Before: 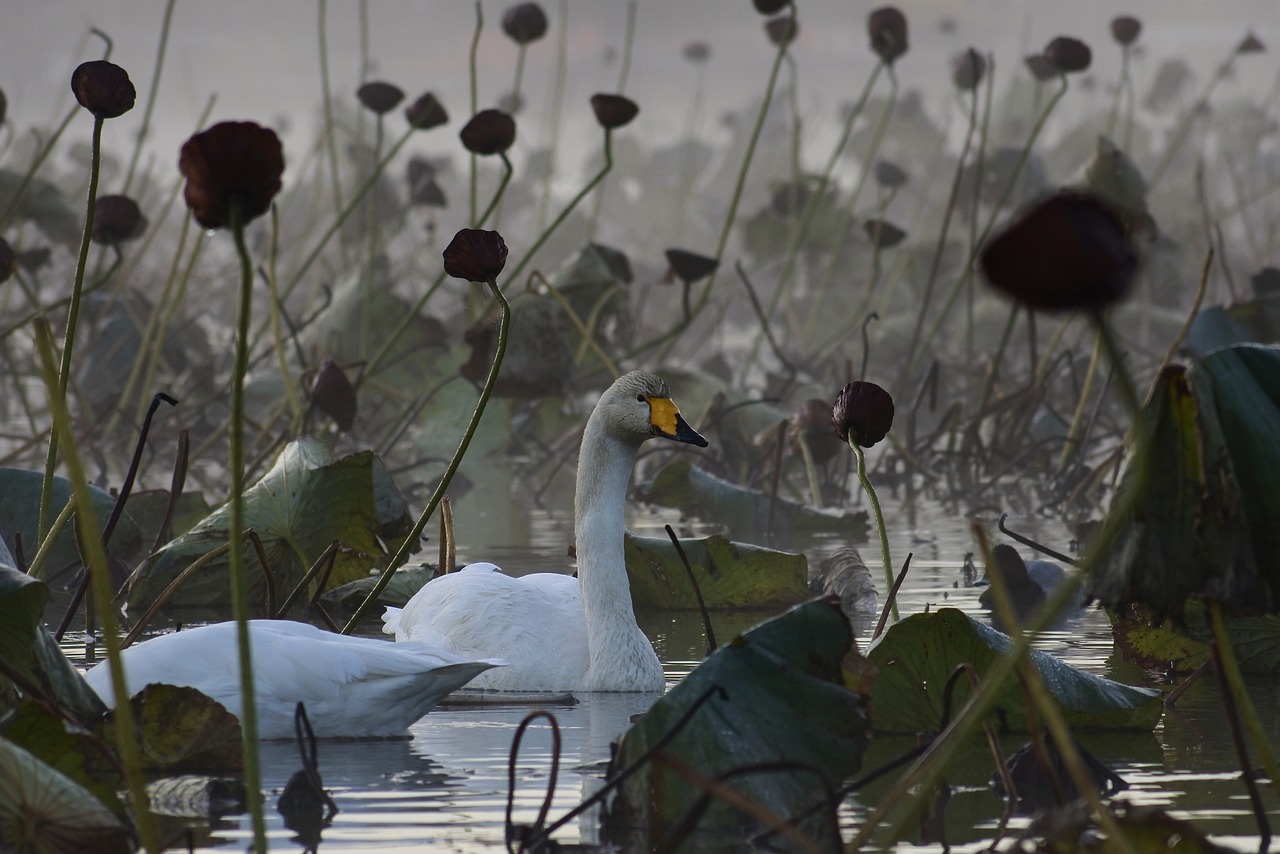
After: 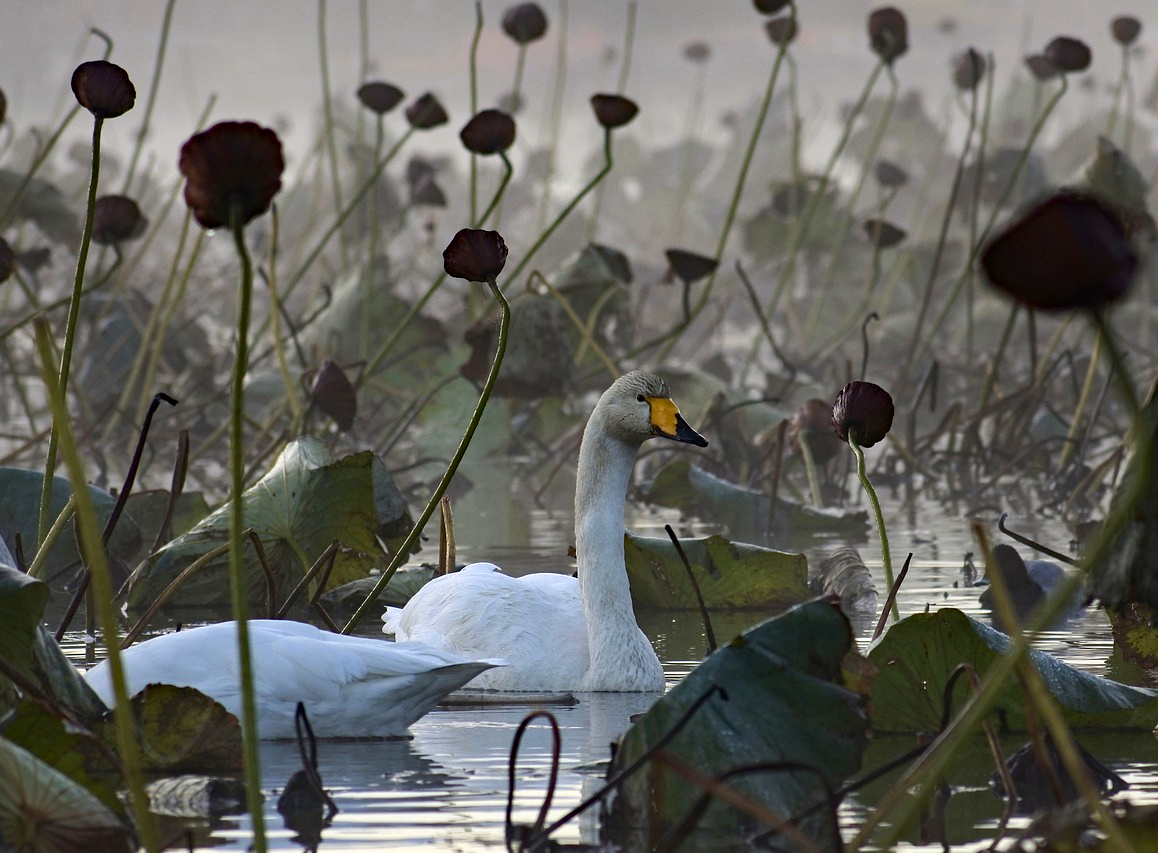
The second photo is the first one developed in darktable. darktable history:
haze removal: on, module defaults
exposure: black level correction 0.001, exposure 0.5 EV, compensate exposure bias true, compensate highlight preservation false
crop: right 9.509%, bottom 0.031%
